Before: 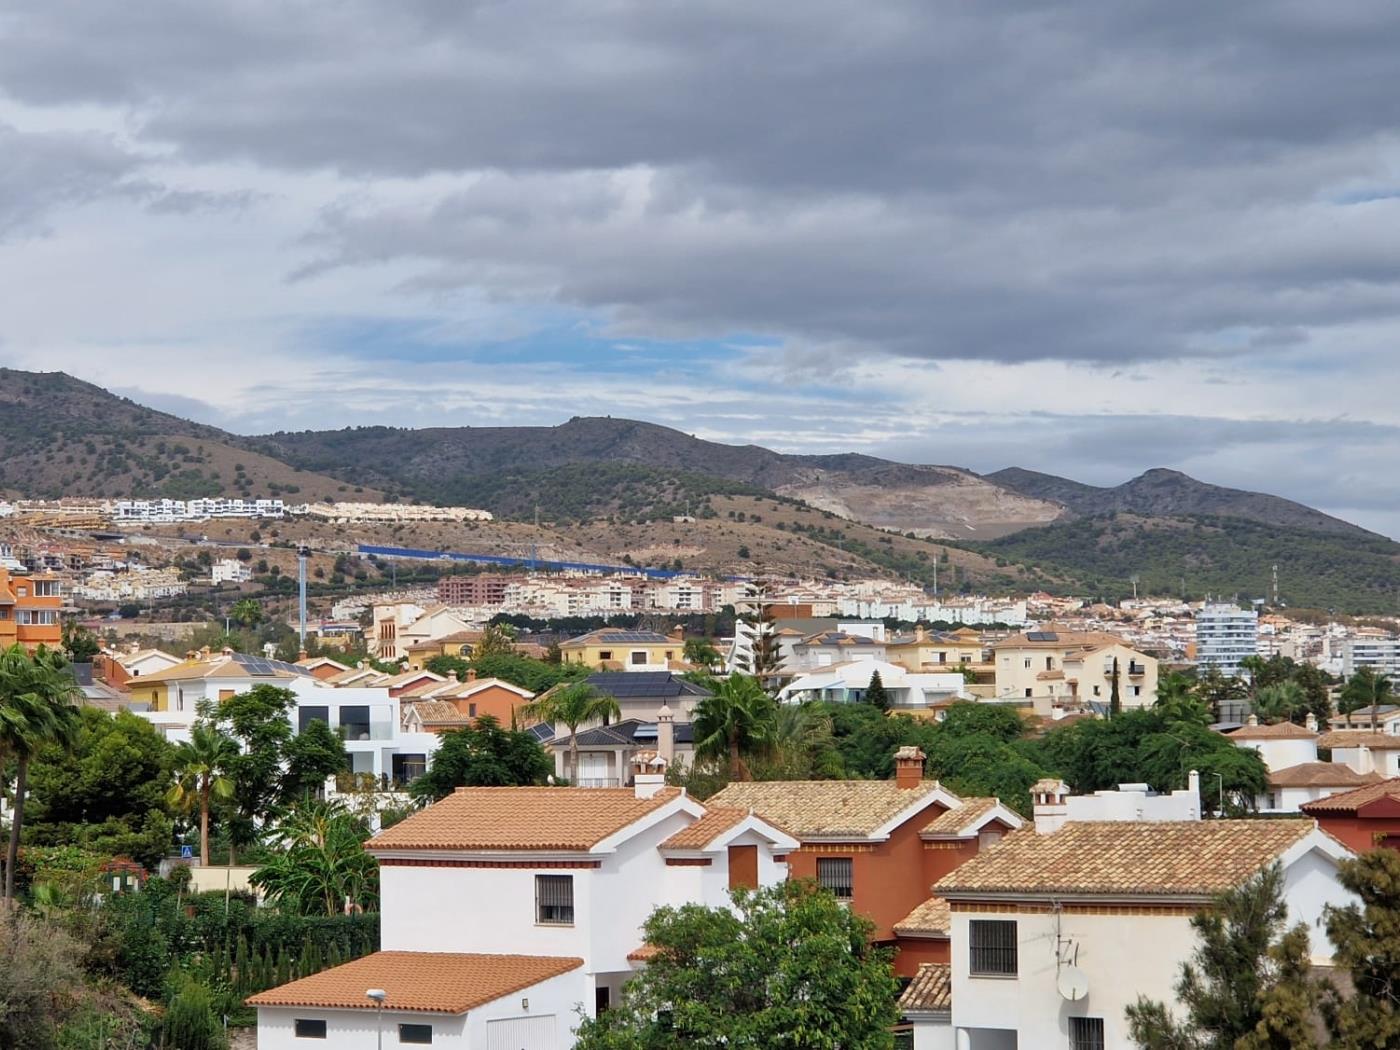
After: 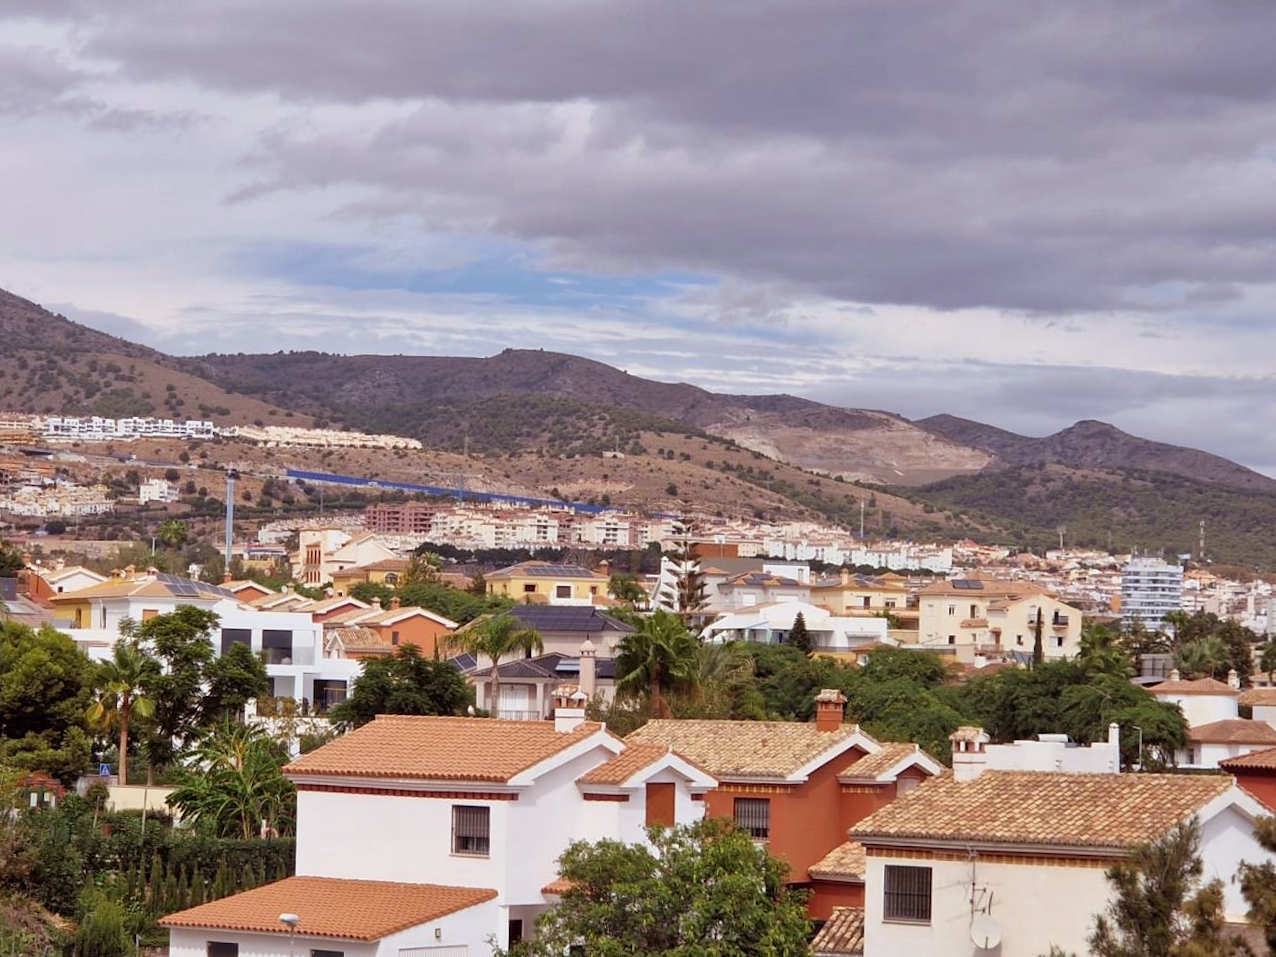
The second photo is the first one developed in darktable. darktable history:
rgb levels: mode RGB, independent channels, levels [[0, 0.474, 1], [0, 0.5, 1], [0, 0.5, 1]]
crop and rotate: angle -1.96°, left 3.097%, top 4.154%, right 1.586%, bottom 0.529%
